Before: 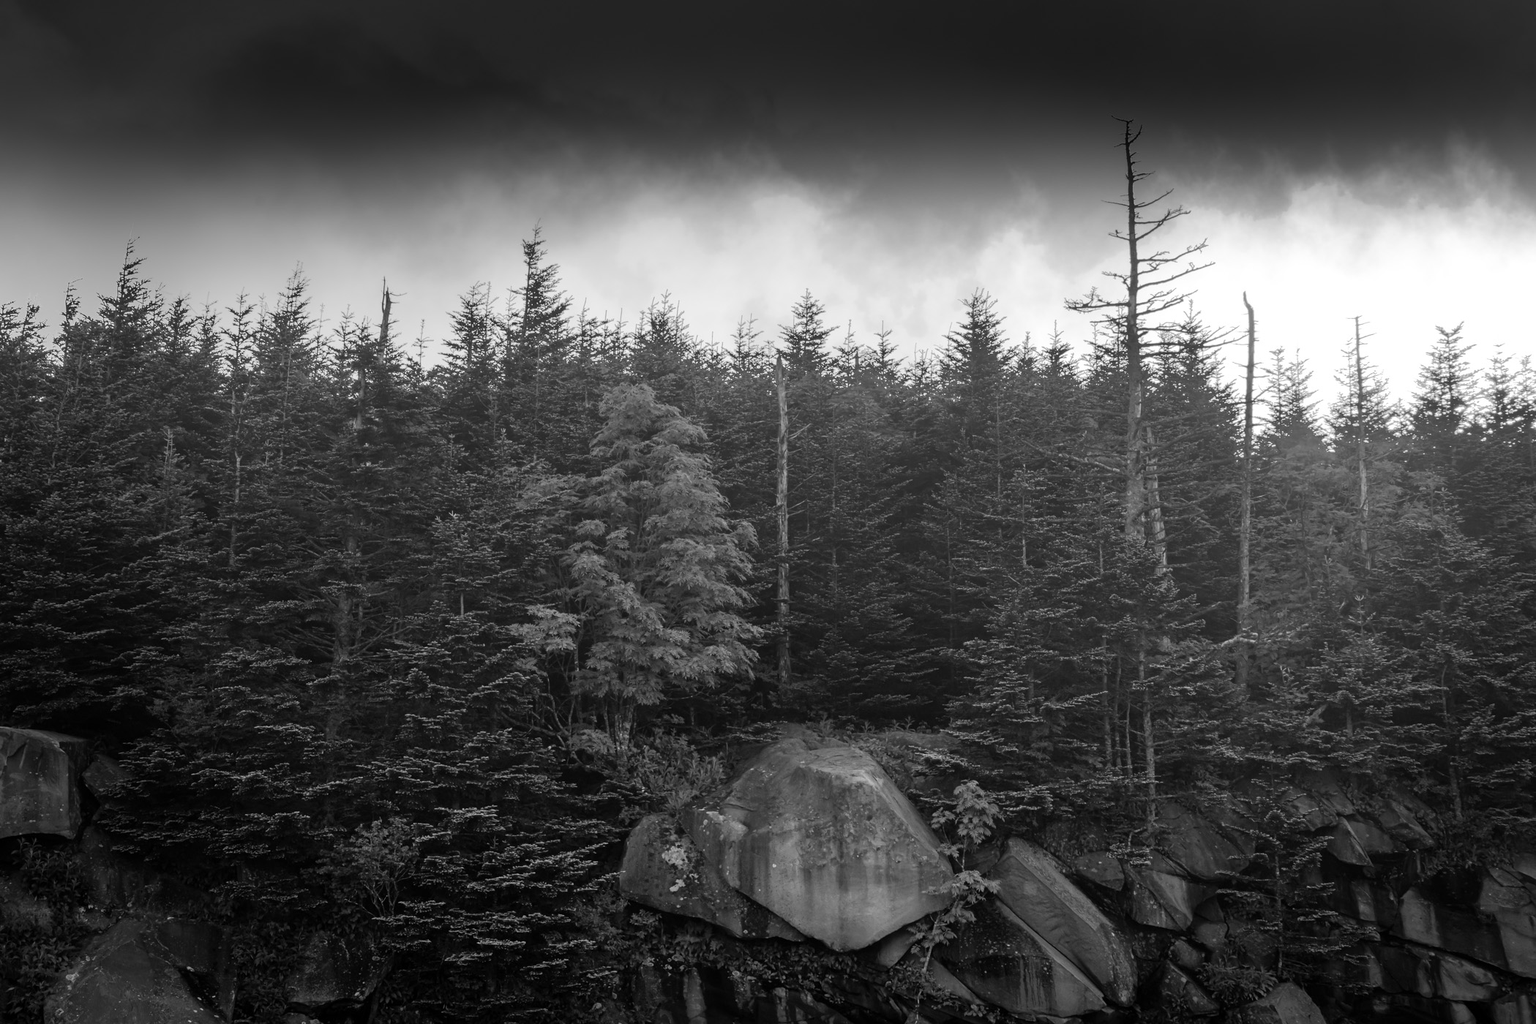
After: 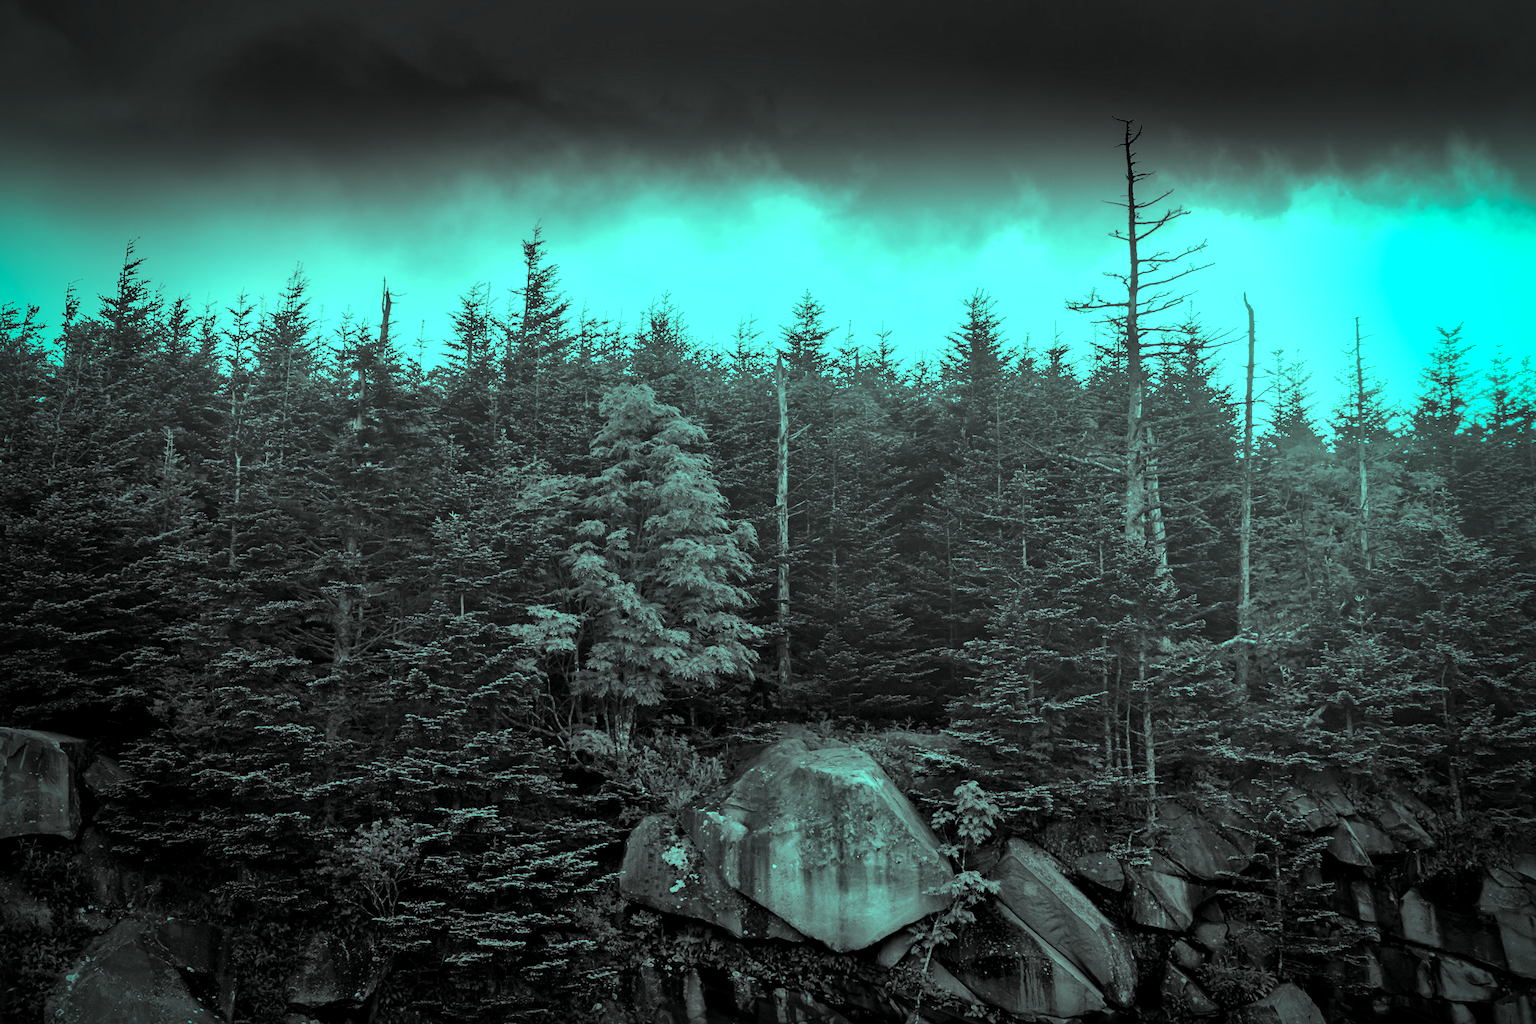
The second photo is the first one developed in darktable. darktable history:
vignetting: fall-off start 71.5%, saturation 0.372
local contrast: mode bilateral grid, contrast 24, coarseness 48, detail 152%, midtone range 0.2
color balance rgb: power › luminance 3.355%, power › hue 231.83°, highlights gain › luminance 20.095%, highlights gain › chroma 13.043%, highlights gain › hue 172.73°, perceptual saturation grading › global saturation 4.283%
